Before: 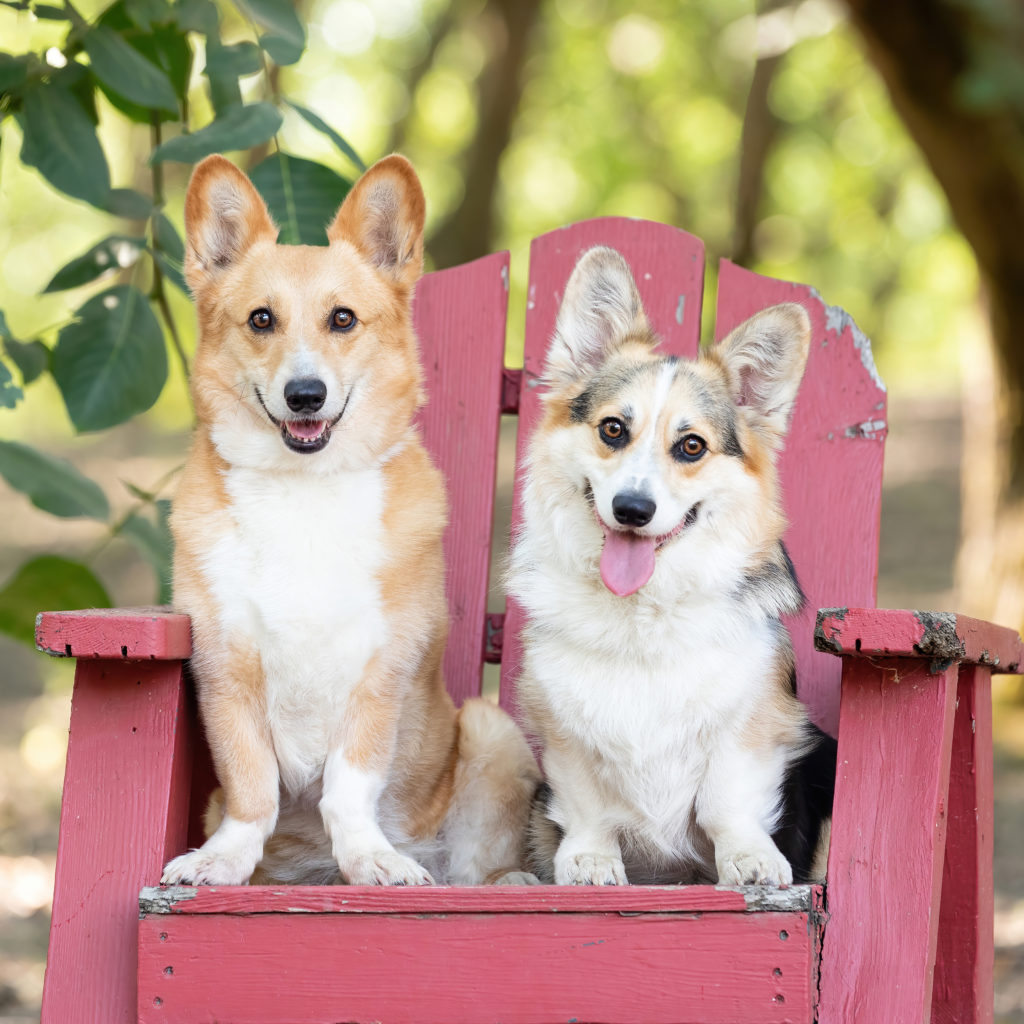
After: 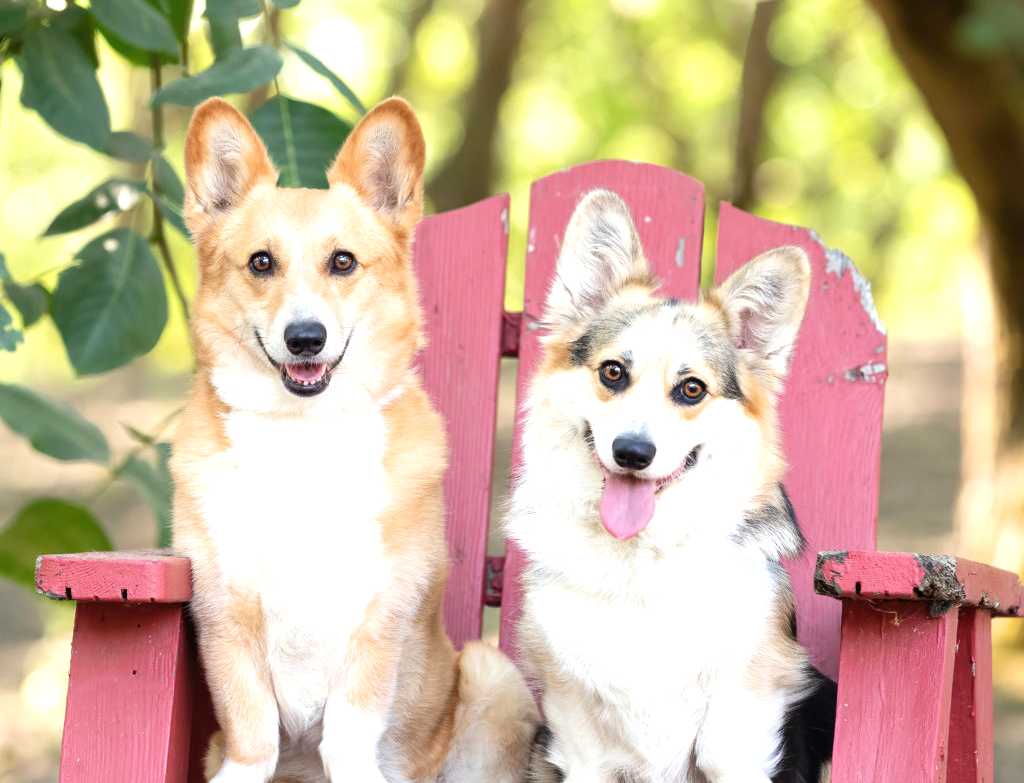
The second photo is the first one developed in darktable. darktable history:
crop: top 5.655%, bottom 17.877%
exposure: black level correction 0, exposure 0.5 EV, compensate exposure bias true, compensate highlight preservation false
